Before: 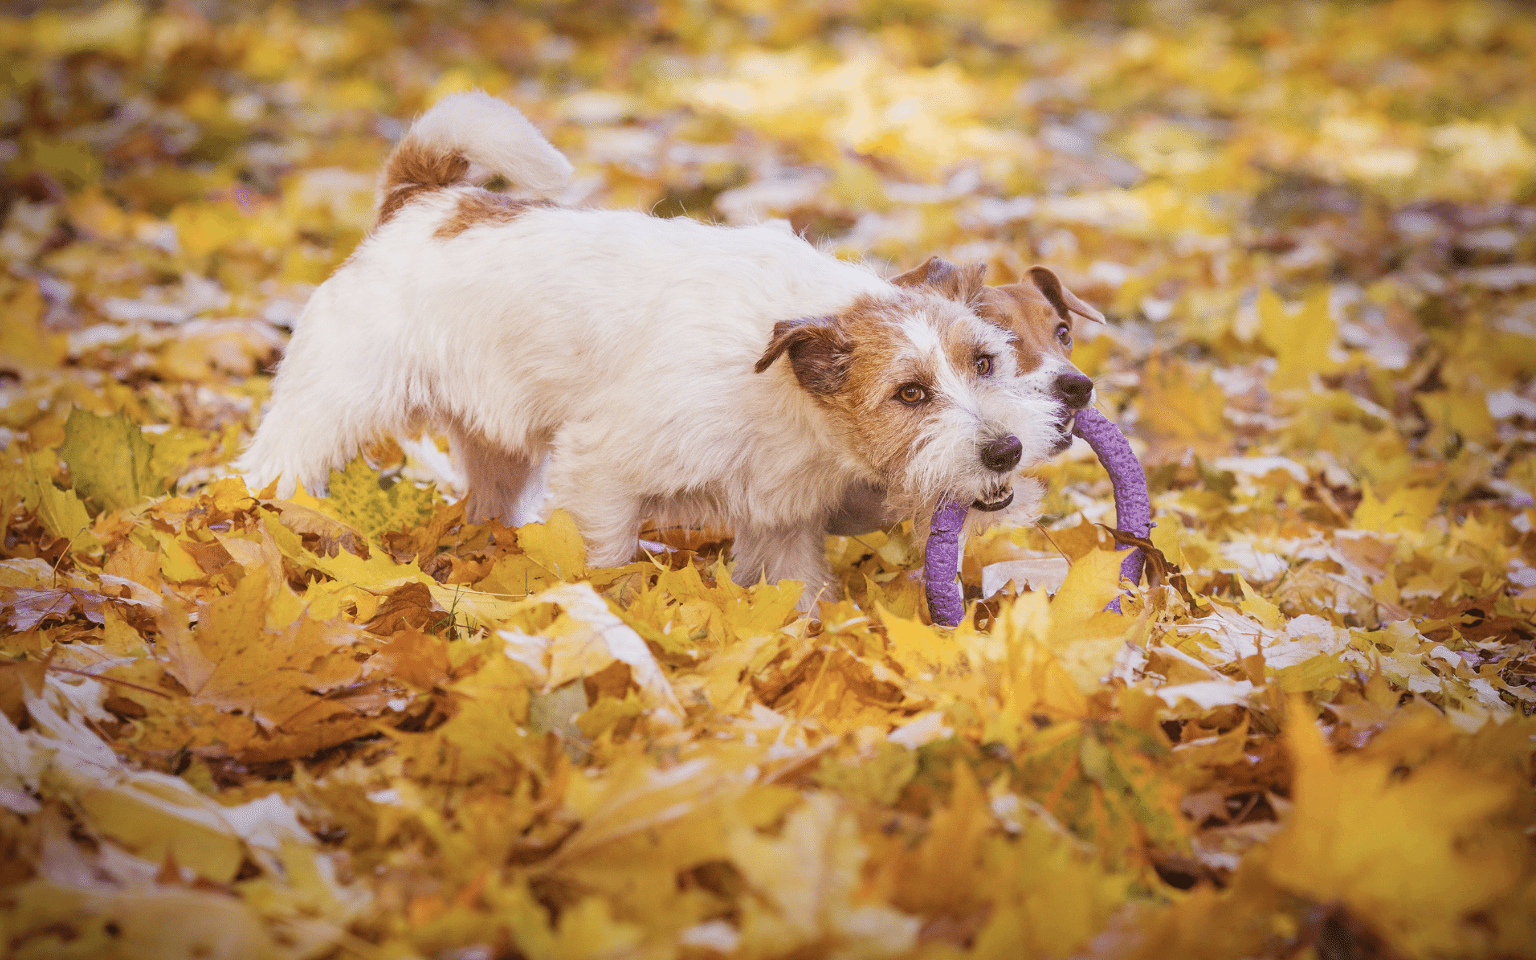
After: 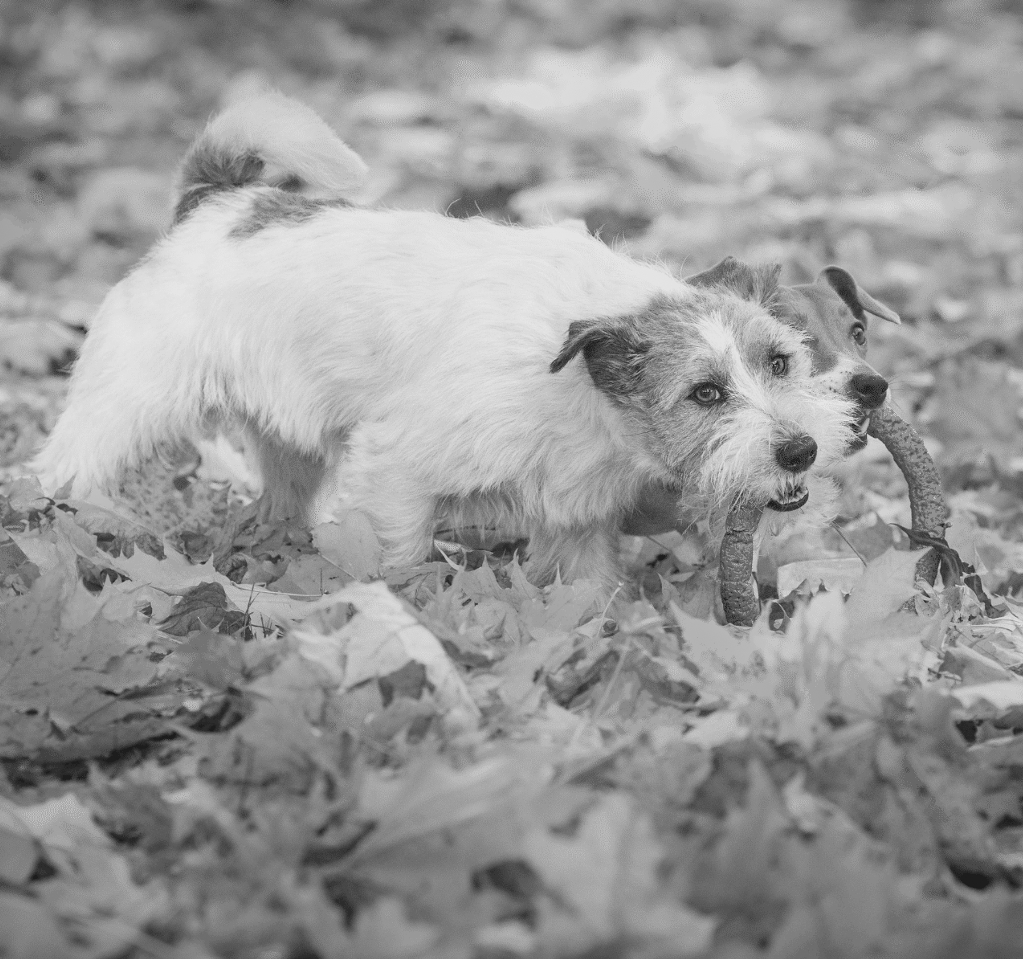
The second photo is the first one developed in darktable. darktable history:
crop and rotate: left 13.409%, right 19.924%
monochrome: size 1
